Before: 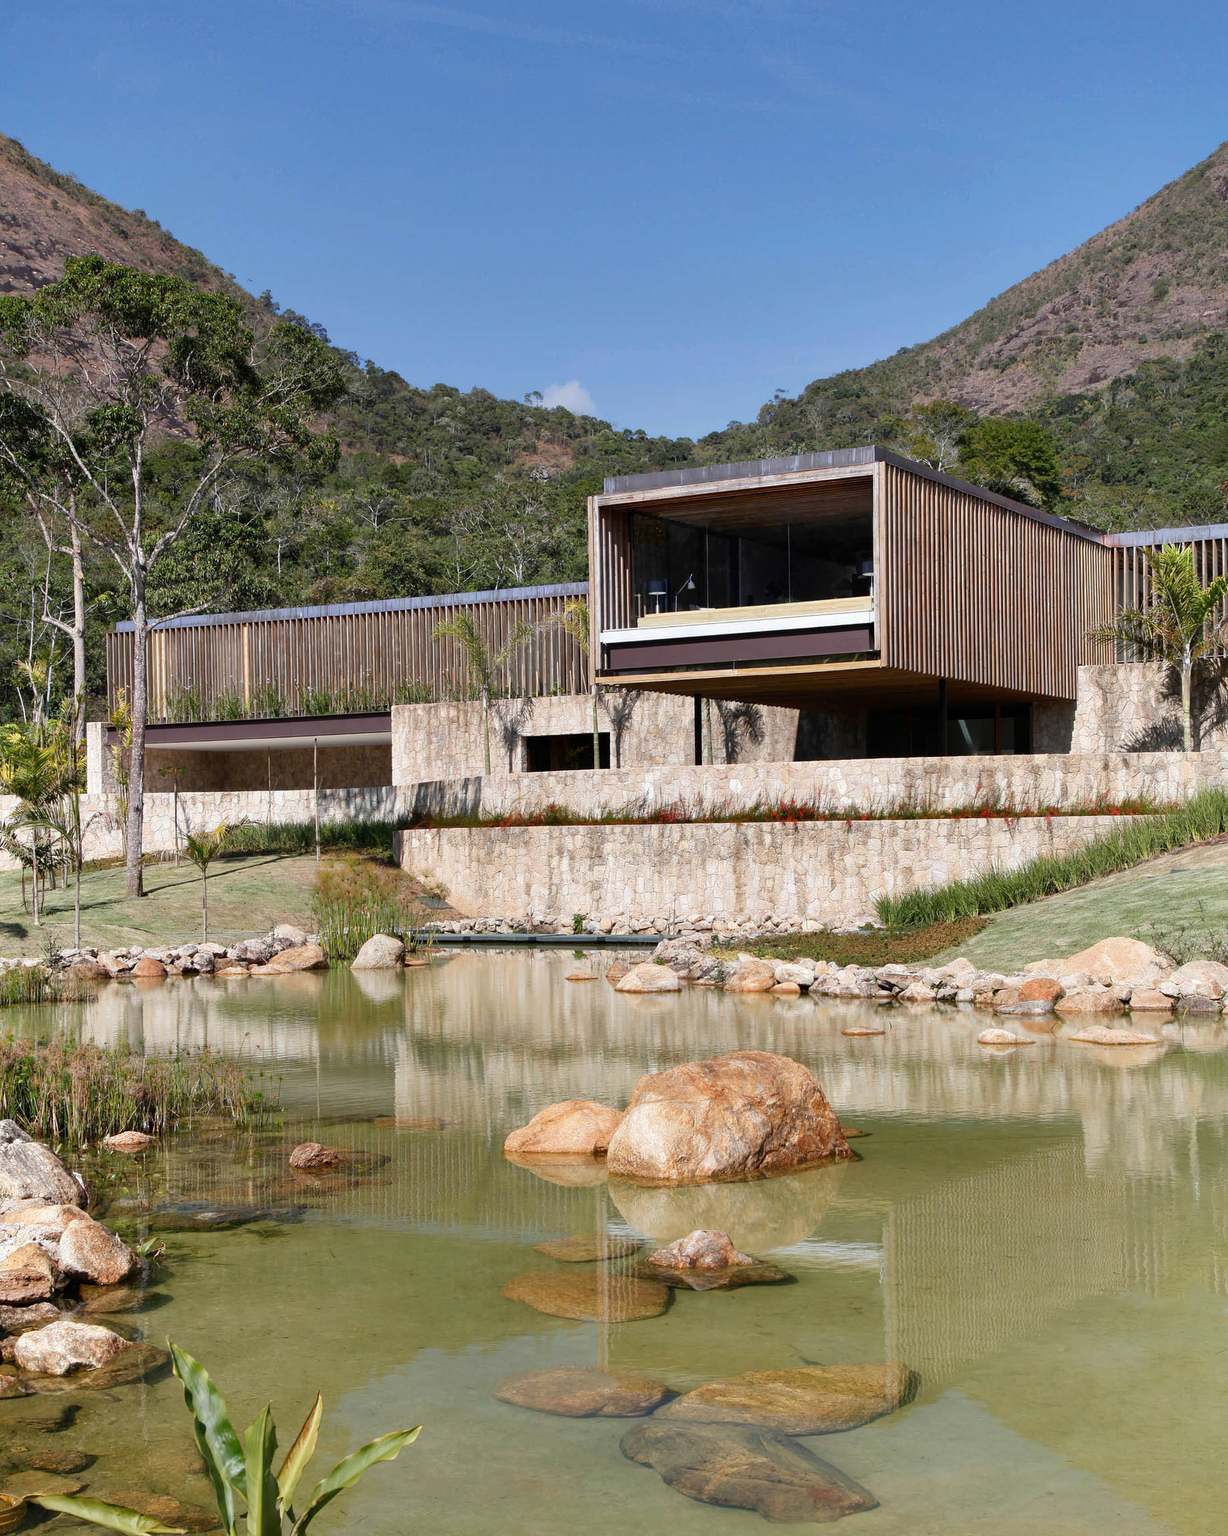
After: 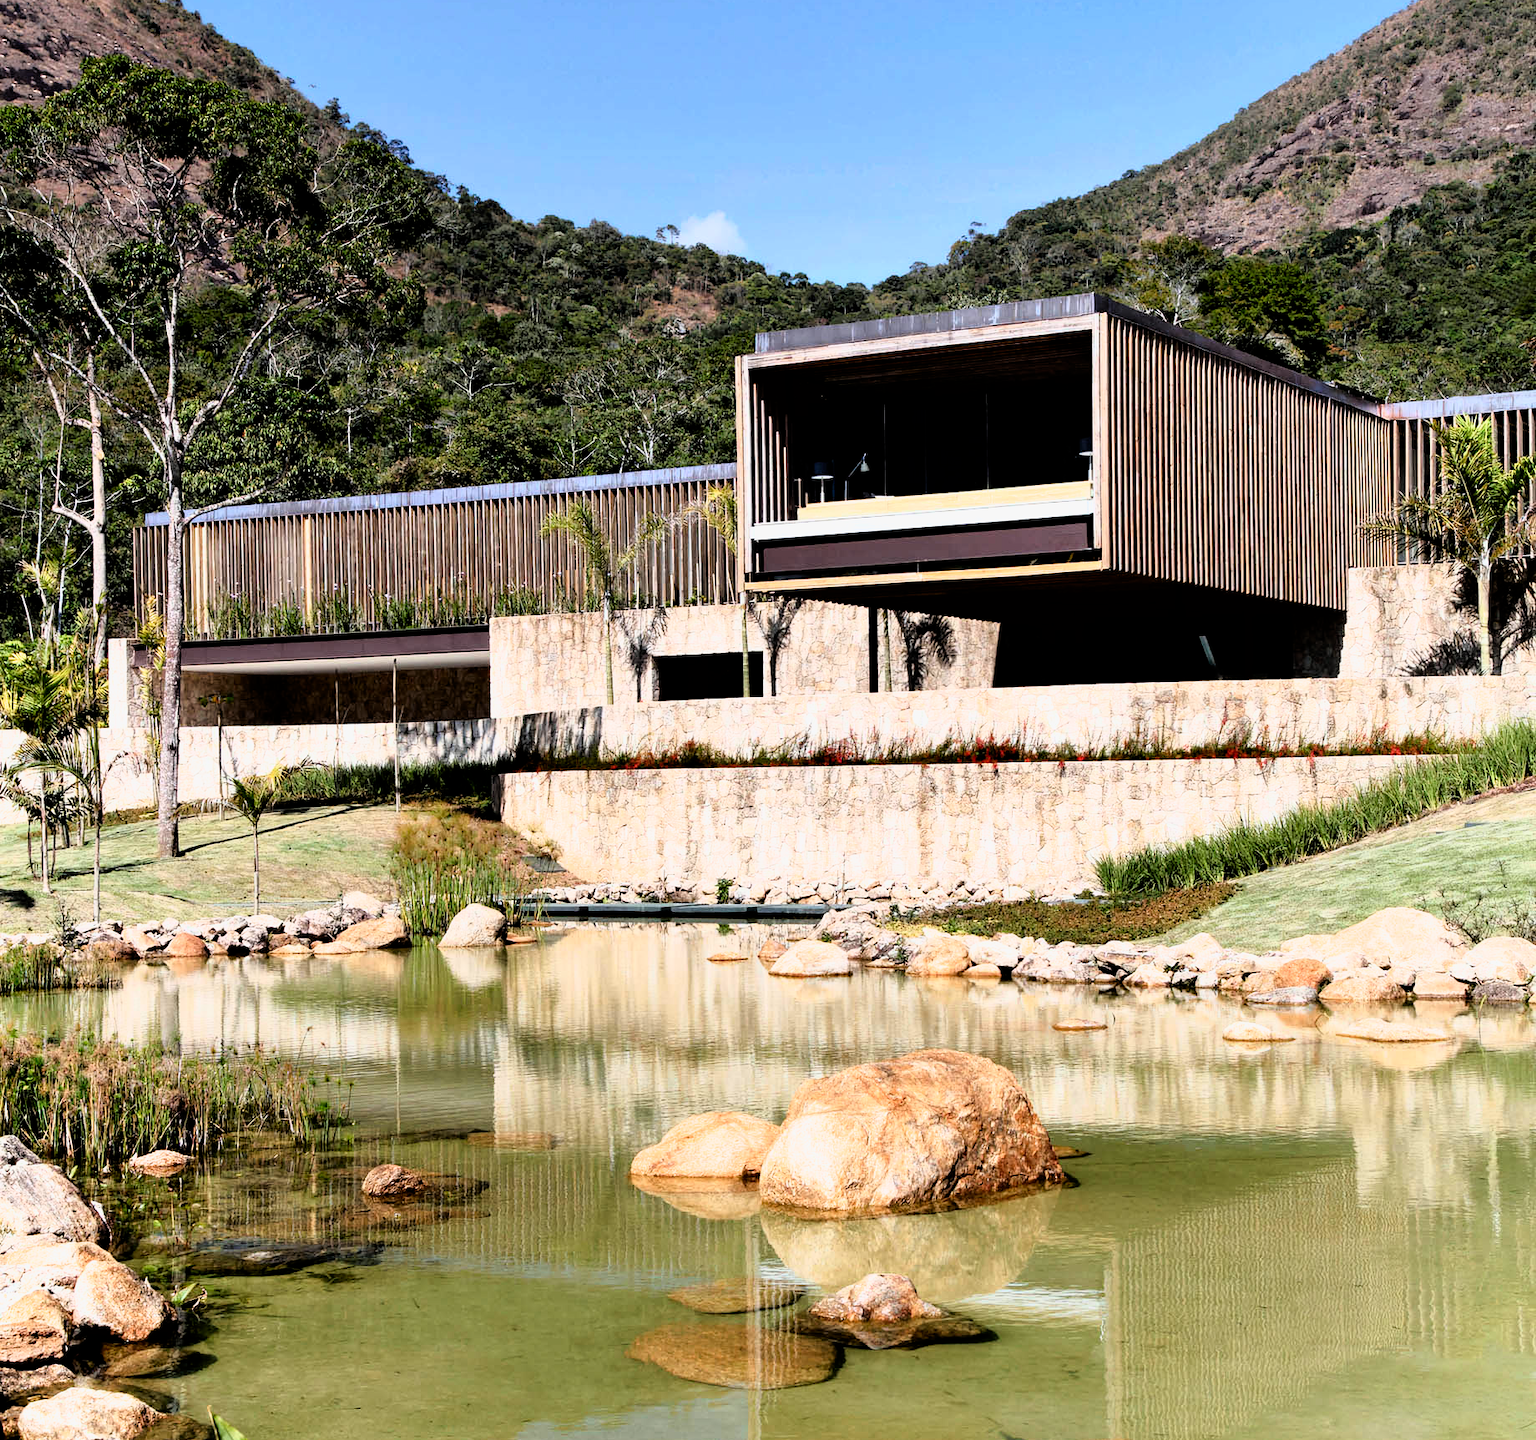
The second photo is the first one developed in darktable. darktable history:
crop: top 13.819%, bottom 11.169%
filmic rgb: black relative exposure -3.57 EV, white relative exposure 2.29 EV, hardness 3.41
tone curve: curves: ch0 [(0, 0) (0.091, 0.077) (0.517, 0.574) (0.745, 0.82) (0.844, 0.908) (0.909, 0.942) (1, 0.973)]; ch1 [(0, 0) (0.437, 0.404) (0.5, 0.5) (0.534, 0.546) (0.58, 0.603) (0.616, 0.649) (1, 1)]; ch2 [(0, 0) (0.442, 0.415) (0.5, 0.5) (0.535, 0.547) (0.585, 0.62) (1, 1)], color space Lab, independent channels, preserve colors none
